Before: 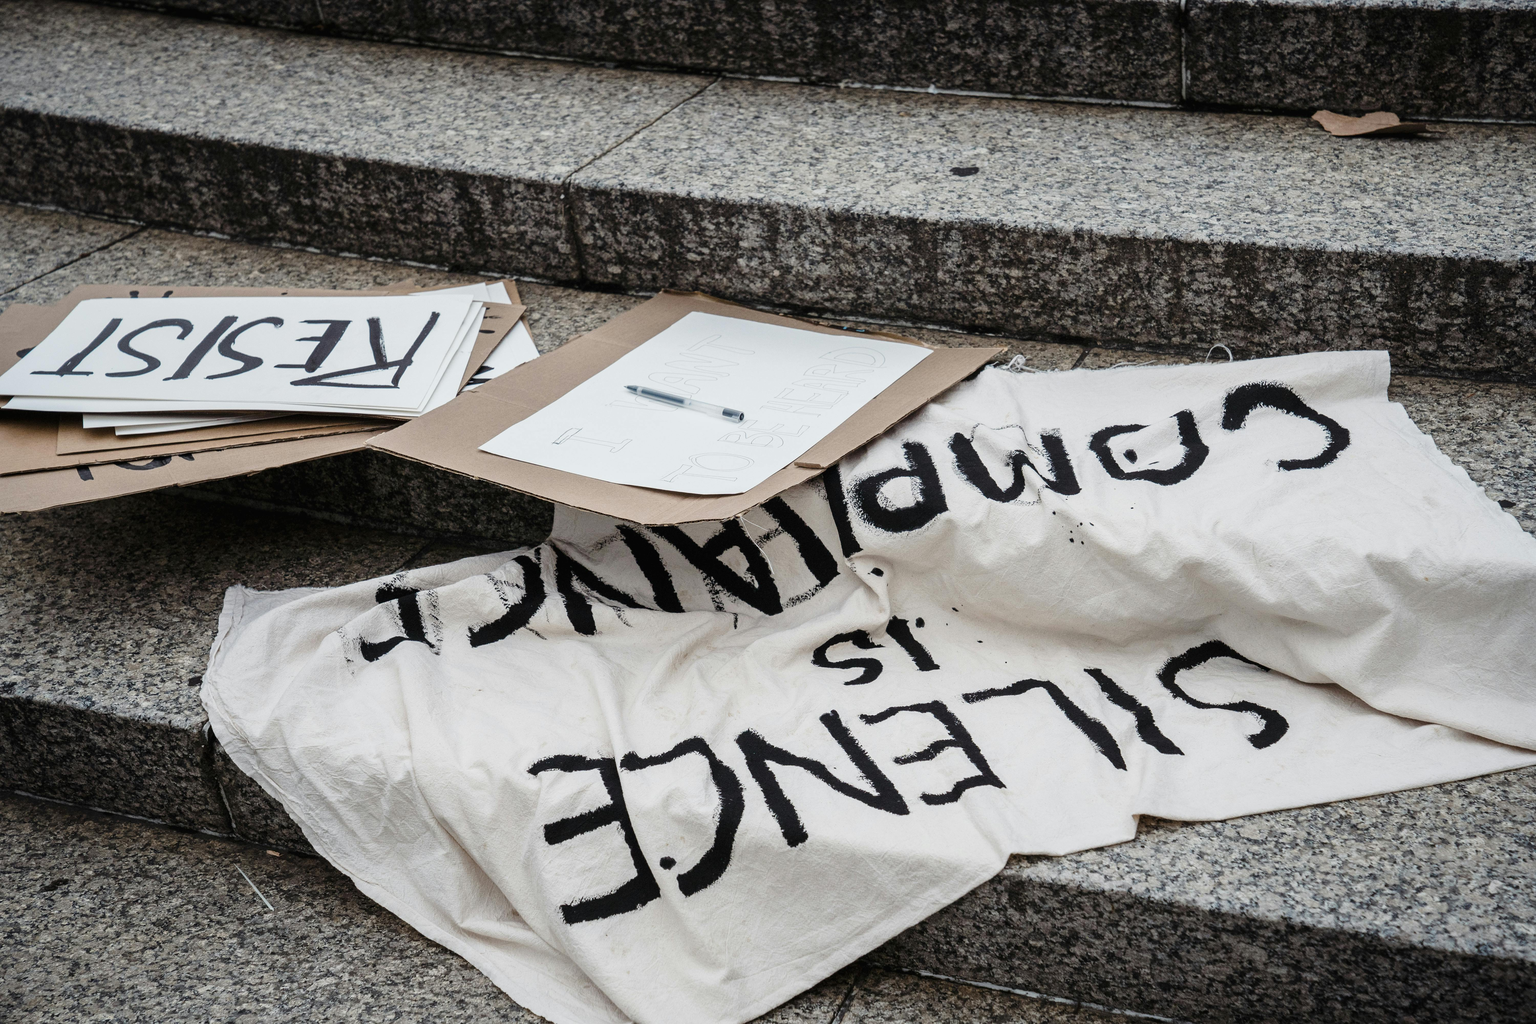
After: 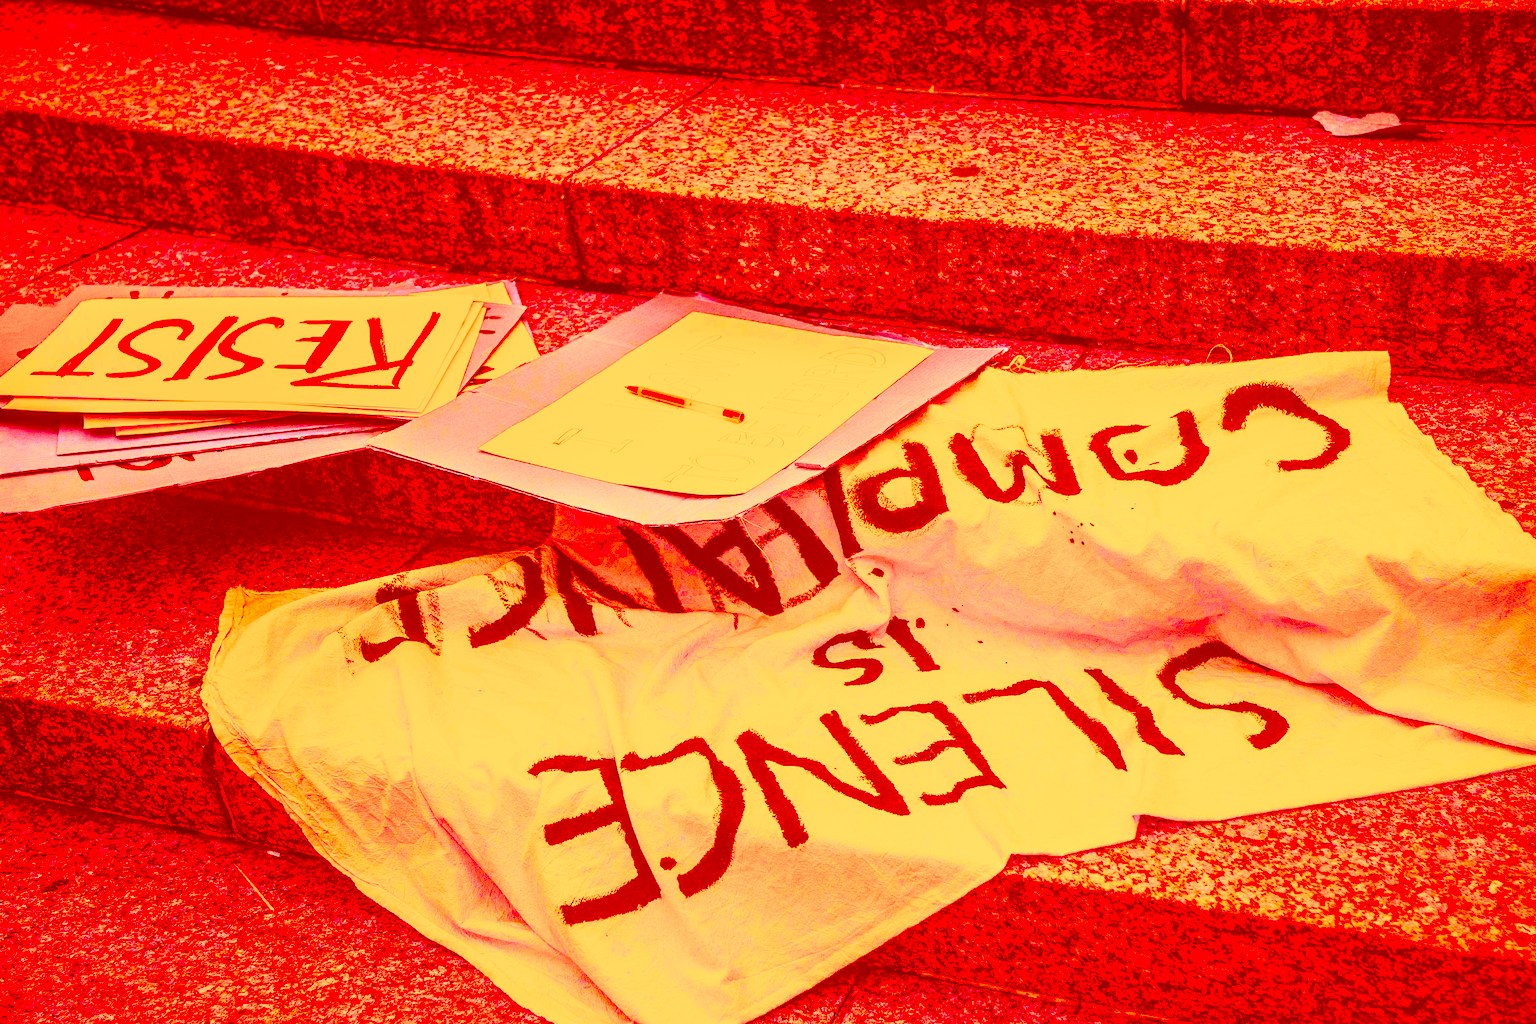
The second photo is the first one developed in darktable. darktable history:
levels: levels [0.012, 0.367, 0.697]
color correction: highlights a* -39.68, highlights b* -40, shadows a* -40, shadows b* -40, saturation -3
local contrast: detail 130%
base curve: curves: ch0 [(0, 0) (0.088, 0.125) (0.176, 0.251) (0.354, 0.501) (0.613, 0.749) (1, 0.877)], preserve colors none
